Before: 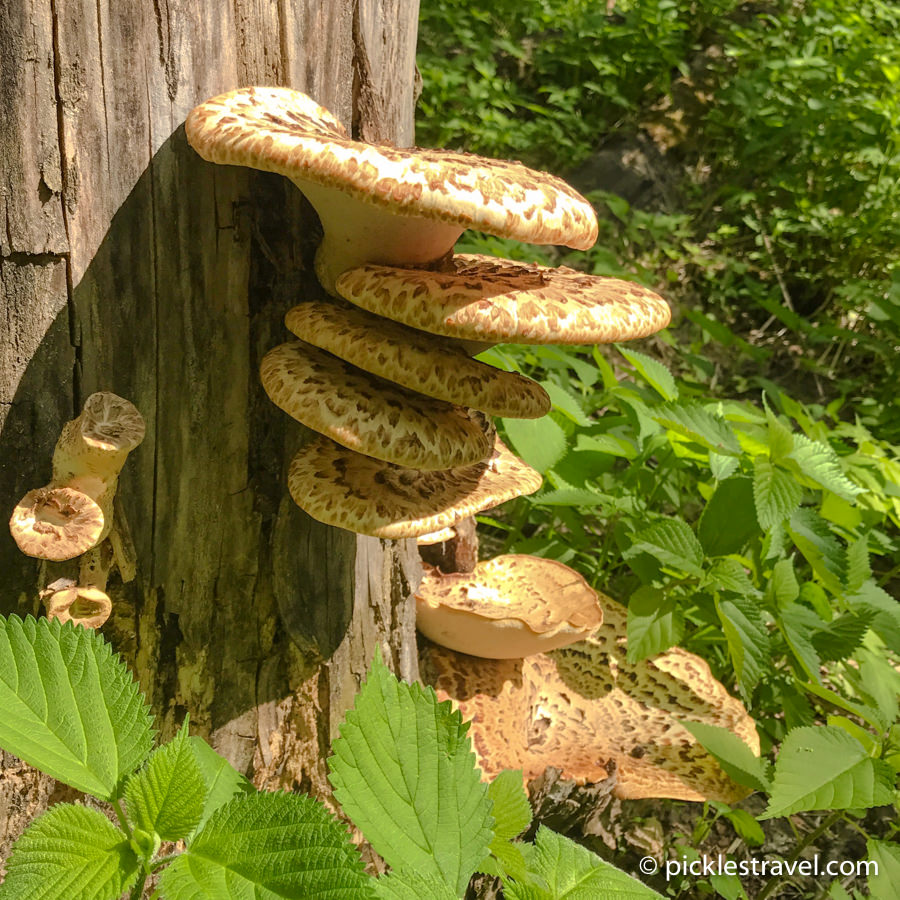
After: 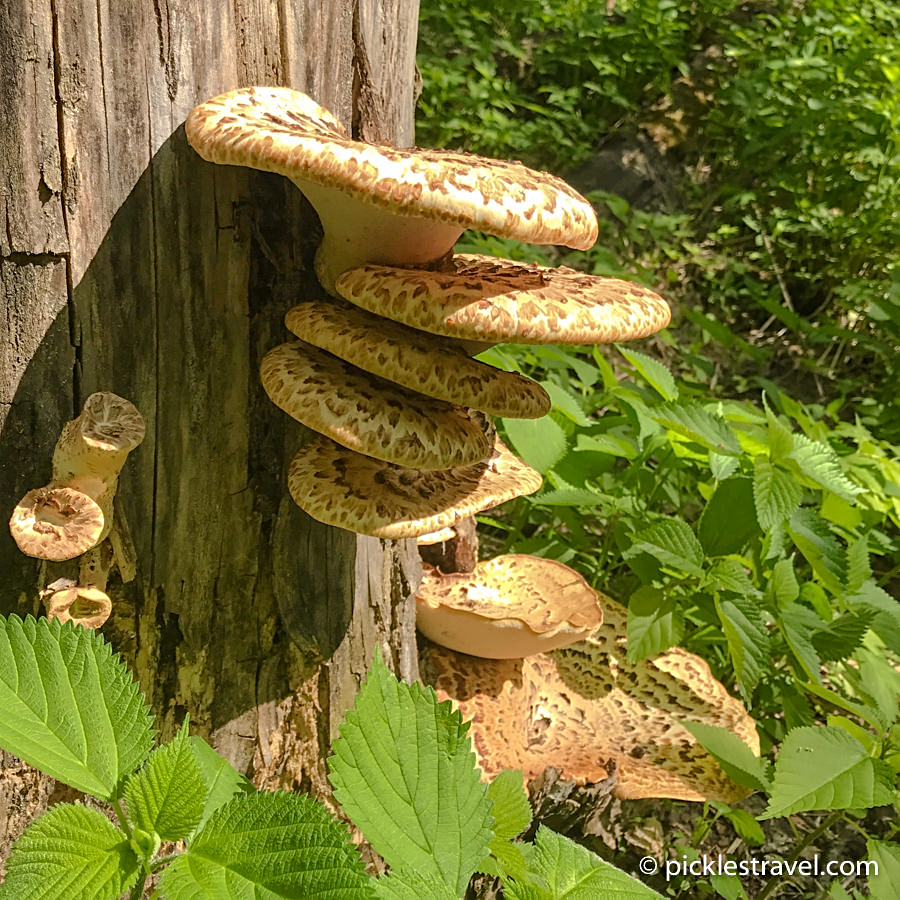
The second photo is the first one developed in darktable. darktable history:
sharpen: radius 2.12, amount 0.379, threshold 0.215
